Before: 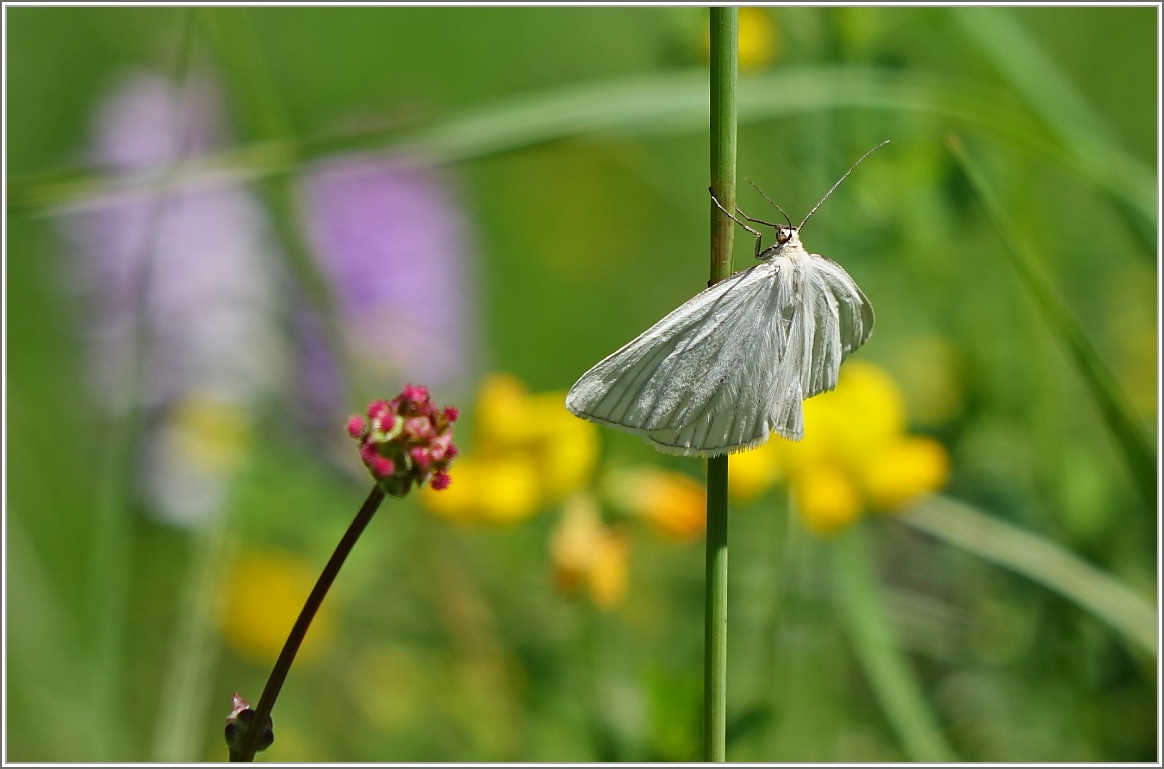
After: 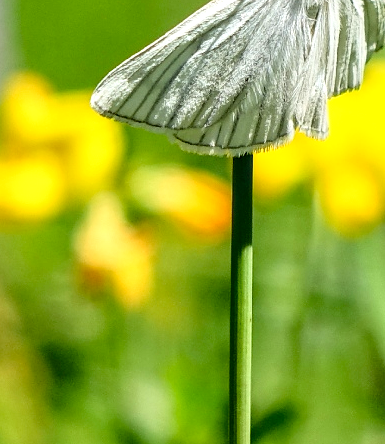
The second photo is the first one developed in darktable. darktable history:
base curve: curves: ch0 [(0, 0) (0.028, 0.03) (0.121, 0.232) (0.46, 0.748) (0.859, 0.968) (1, 1)]
crop: left 40.878%, top 39.176%, right 25.993%, bottom 3.081%
exposure: black level correction 0.012, compensate highlight preservation false
local contrast: highlights 61%, detail 143%, midtone range 0.428
